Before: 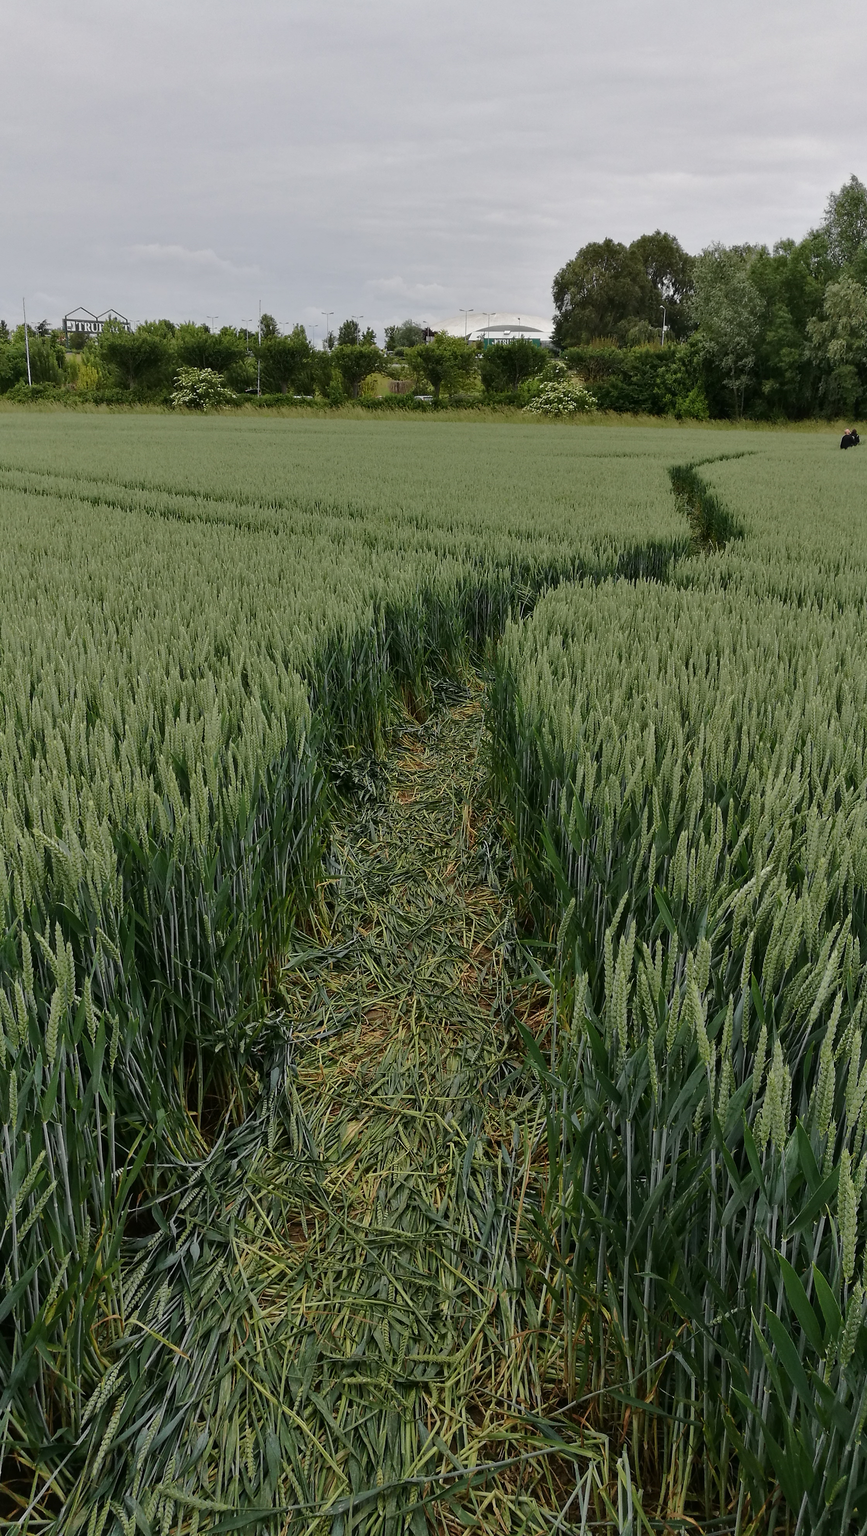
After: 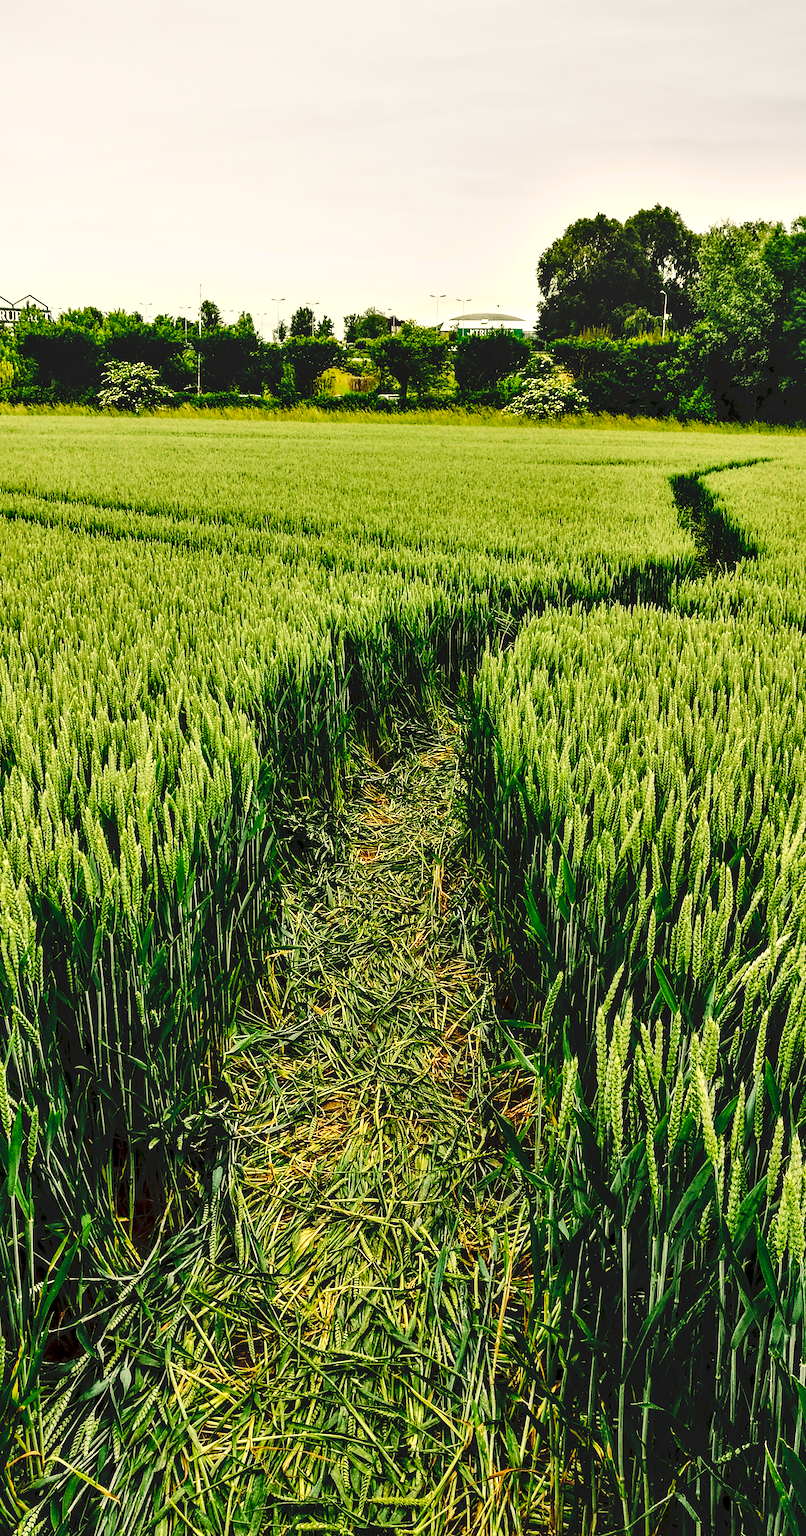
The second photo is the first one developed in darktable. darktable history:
crop: left 9.929%, top 3.475%, right 9.188%, bottom 9.529%
shadows and highlights: shadows 30.63, highlights -63.22, shadows color adjustment 98%, highlights color adjustment 58.61%, soften with gaussian
local contrast: on, module defaults
color balance: mode lift, gamma, gain (sRGB), lift [1.014, 0.966, 0.918, 0.87], gamma [0.86, 0.734, 0.918, 0.976], gain [1.063, 1.13, 1.063, 0.86]
tone curve: curves: ch0 [(0, 0) (0.003, 0.068) (0.011, 0.068) (0.025, 0.068) (0.044, 0.068) (0.069, 0.072) (0.1, 0.072) (0.136, 0.077) (0.177, 0.095) (0.224, 0.126) (0.277, 0.2) (0.335, 0.3) (0.399, 0.407) (0.468, 0.52) (0.543, 0.624) (0.623, 0.721) (0.709, 0.811) (0.801, 0.88) (0.898, 0.942) (1, 1)], preserve colors none
exposure: black level correction 0.001, exposure 0.955 EV, compensate exposure bias true, compensate highlight preservation false
